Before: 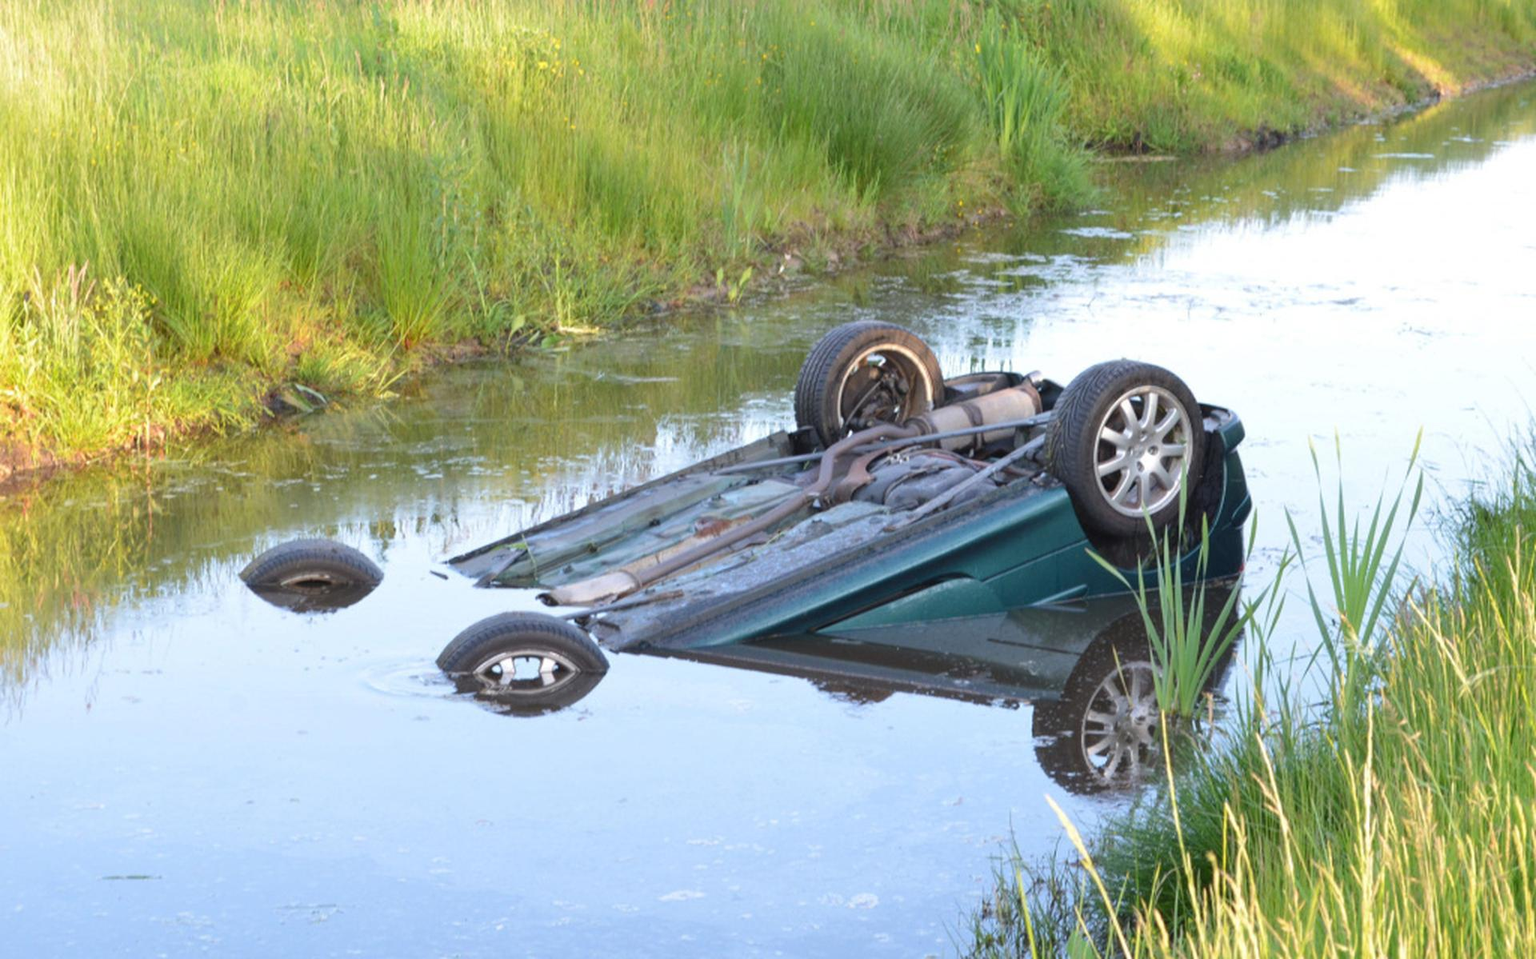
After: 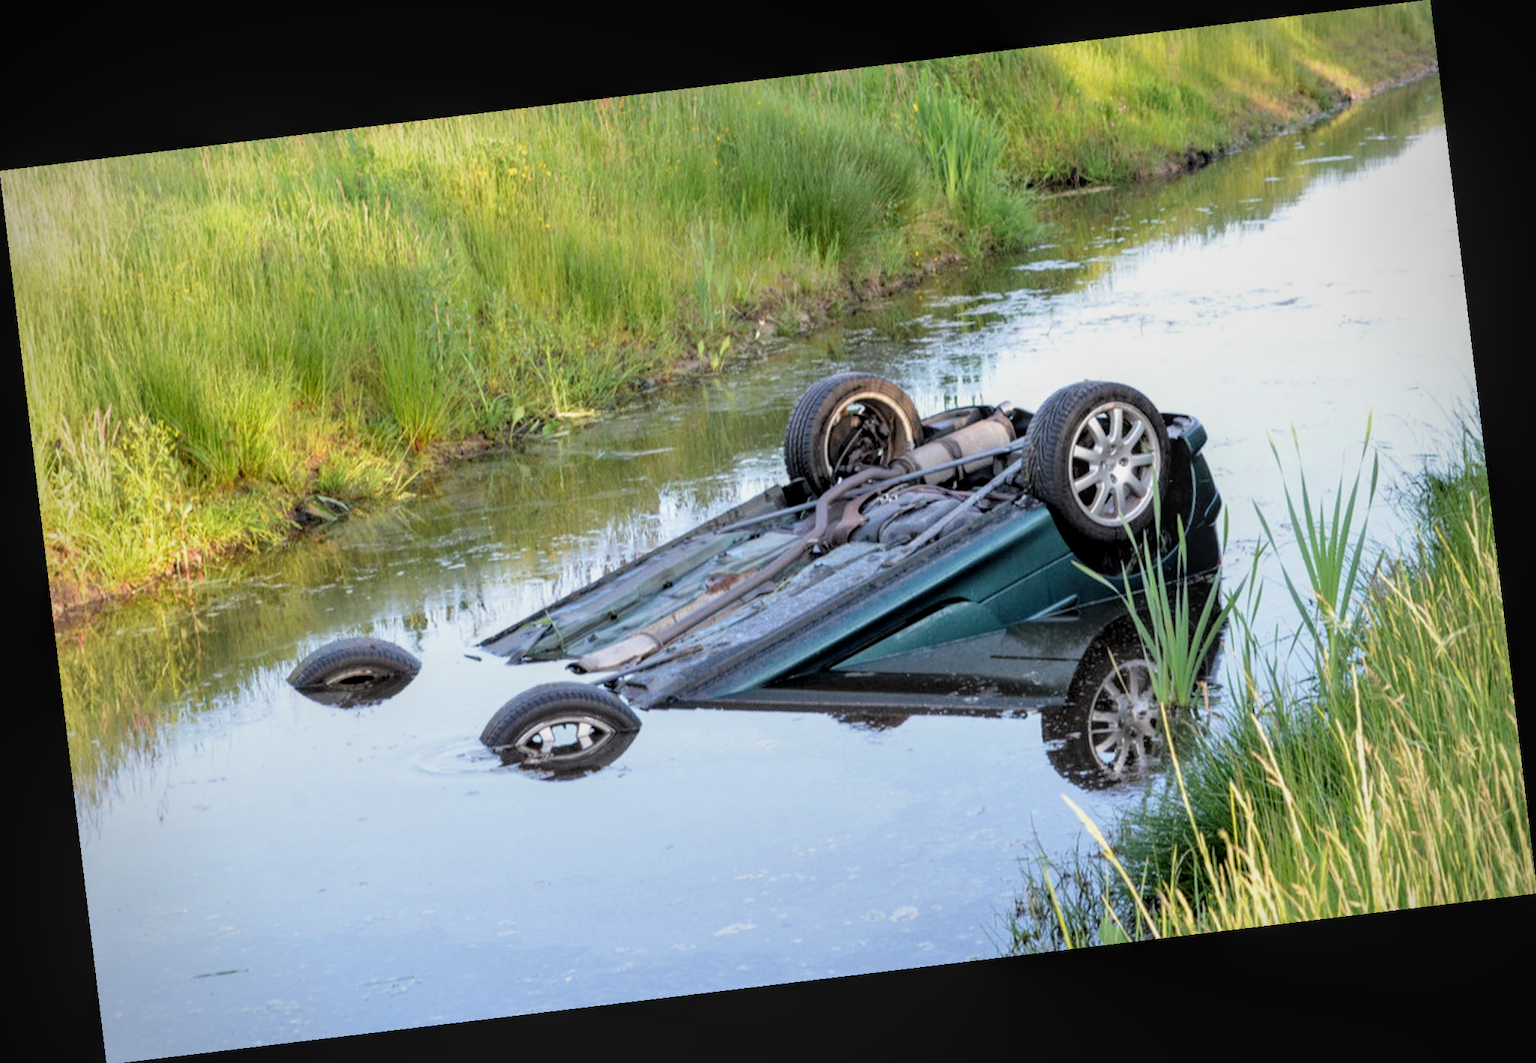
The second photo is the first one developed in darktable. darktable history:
vignetting: fall-off radius 60.92%
filmic rgb: black relative exposure -3.92 EV, white relative exposure 3.14 EV, hardness 2.87
local contrast: on, module defaults
rotate and perspective: rotation -6.83°, automatic cropping off
